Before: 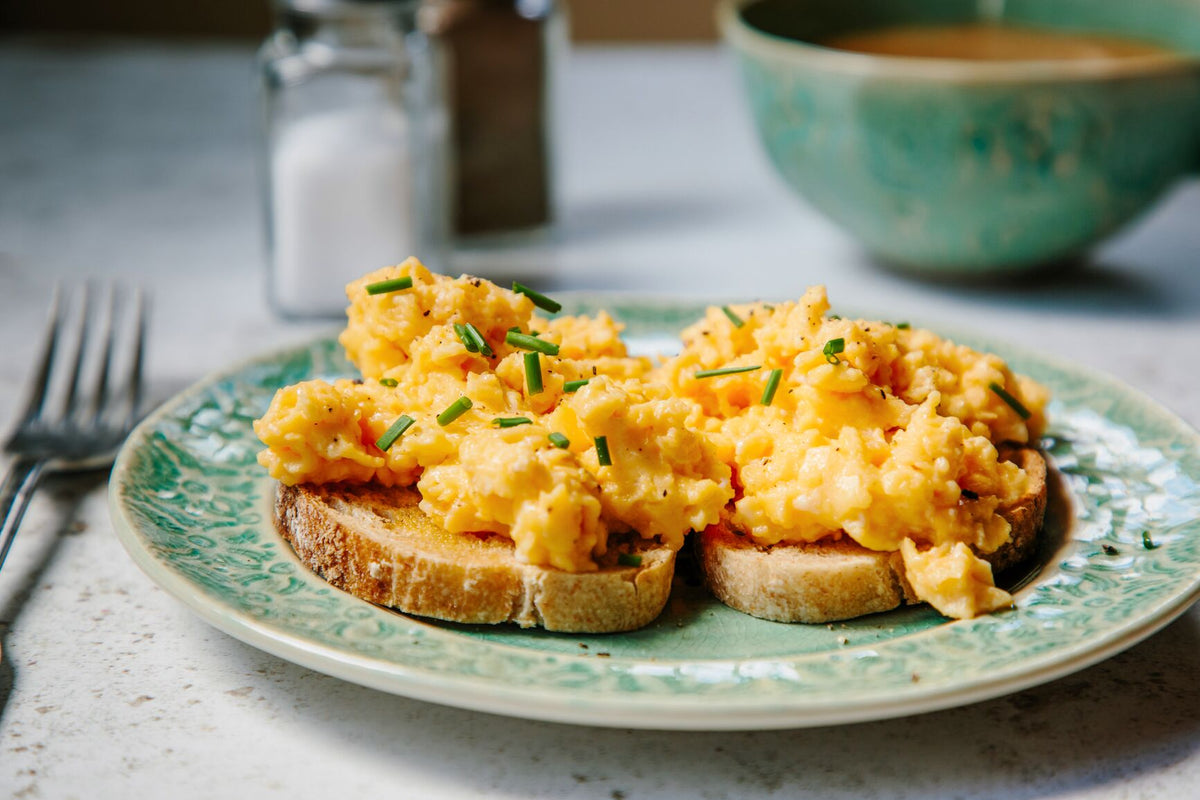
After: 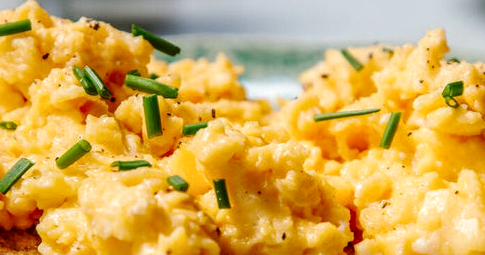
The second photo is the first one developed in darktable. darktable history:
crop: left 31.751%, top 32.172%, right 27.8%, bottom 35.83%
local contrast: highlights 61%, detail 143%, midtone range 0.428
